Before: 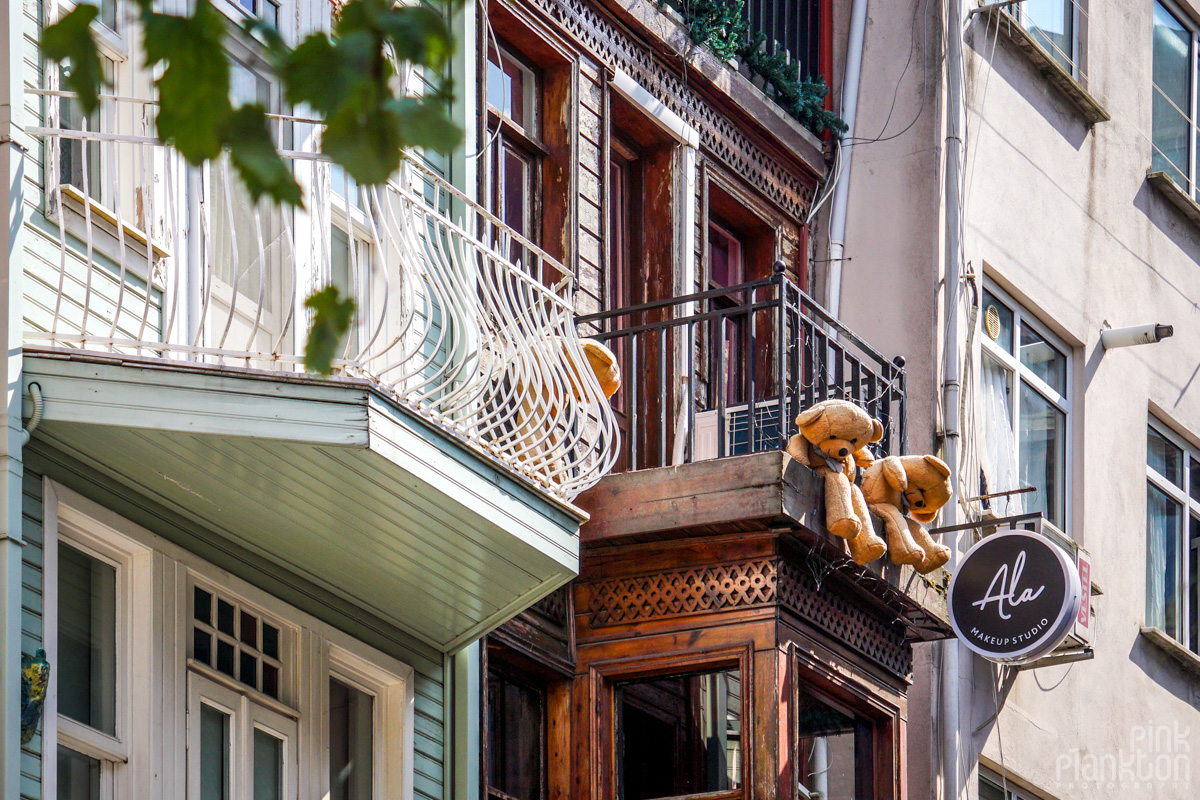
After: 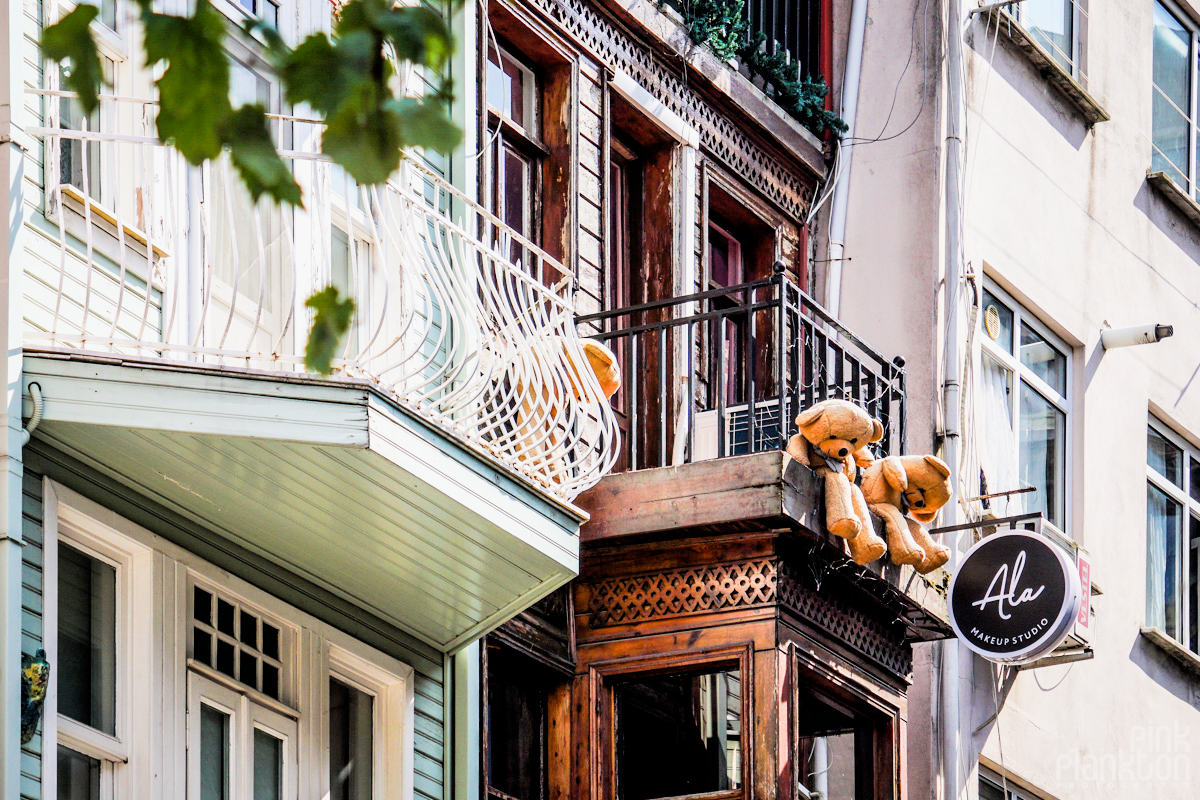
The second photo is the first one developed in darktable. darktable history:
tone equalizer: on, module defaults
exposure: black level correction 0.001, exposure 0.5 EV, compensate exposure bias true, compensate highlight preservation false
filmic rgb: black relative exposure -5 EV, hardness 2.88, contrast 1.3, highlights saturation mix -30%
